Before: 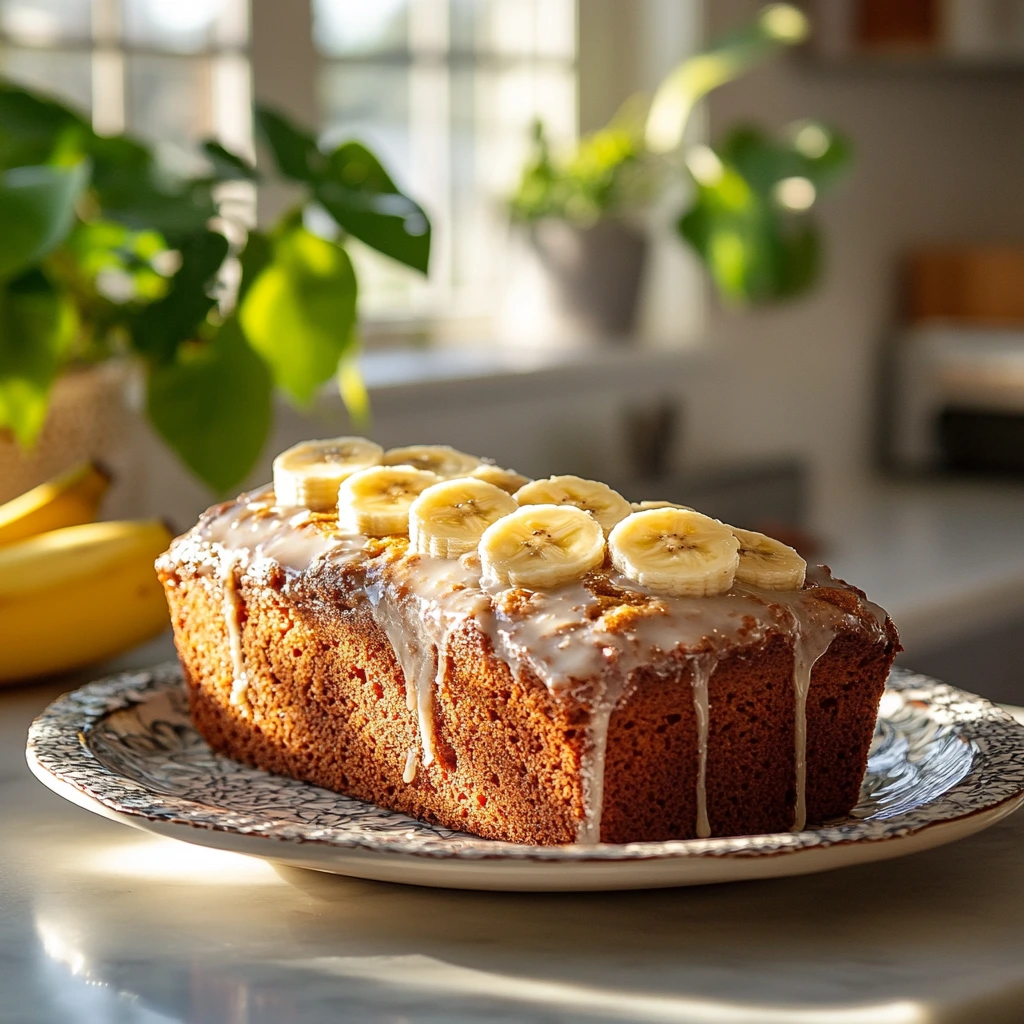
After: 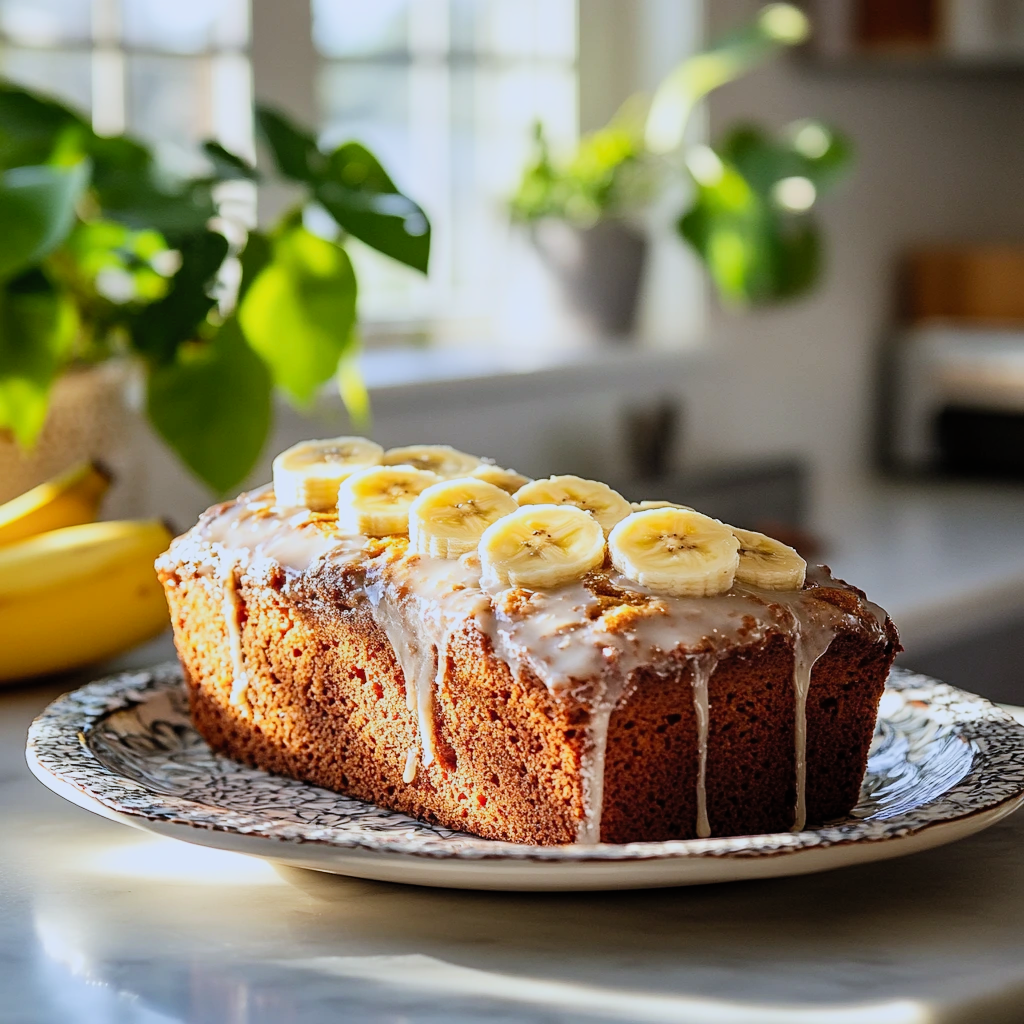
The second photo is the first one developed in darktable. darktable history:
filmic rgb: black relative exposure -7.65 EV, white relative exposure 4.56 EV, hardness 3.61
contrast brightness saturation: contrast 0.2, brightness 0.15, saturation 0.14
white balance: red 0.931, blue 1.11
